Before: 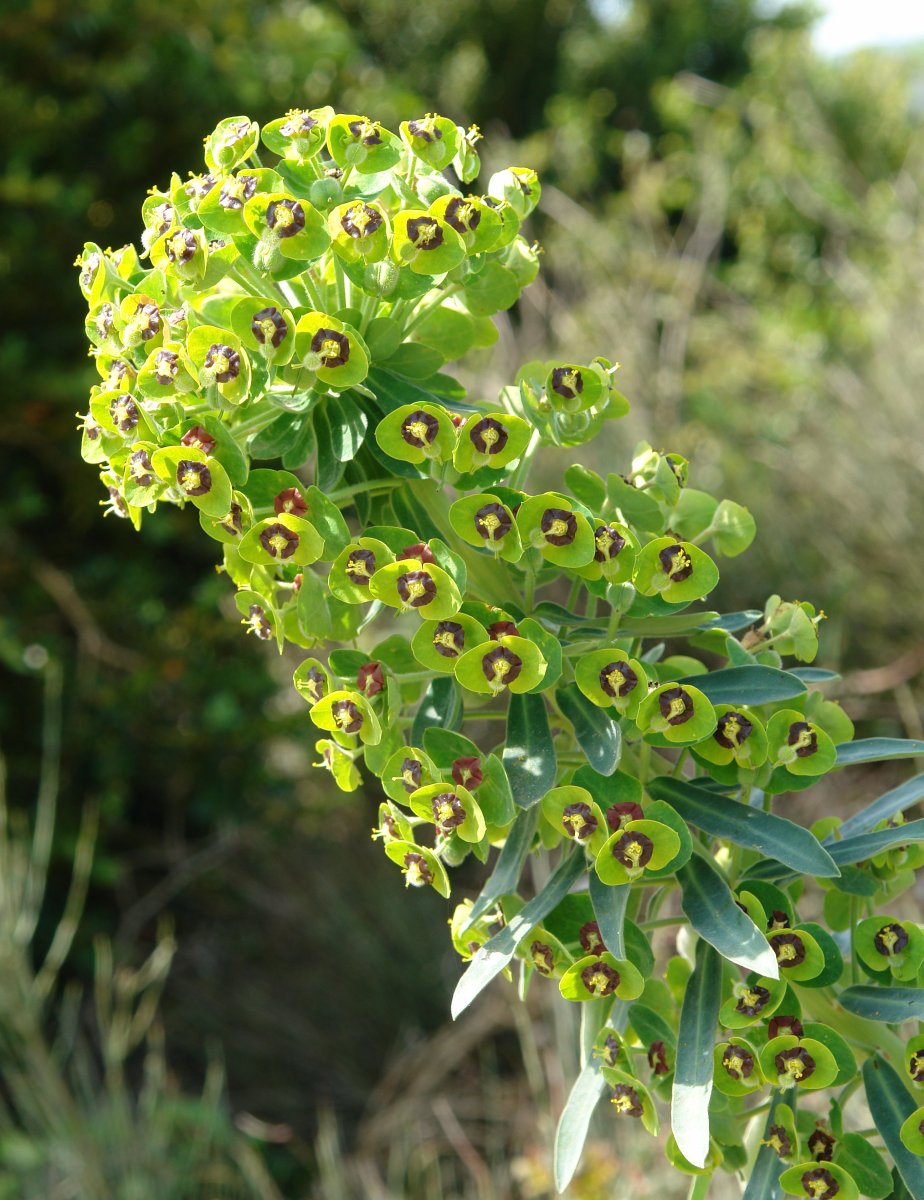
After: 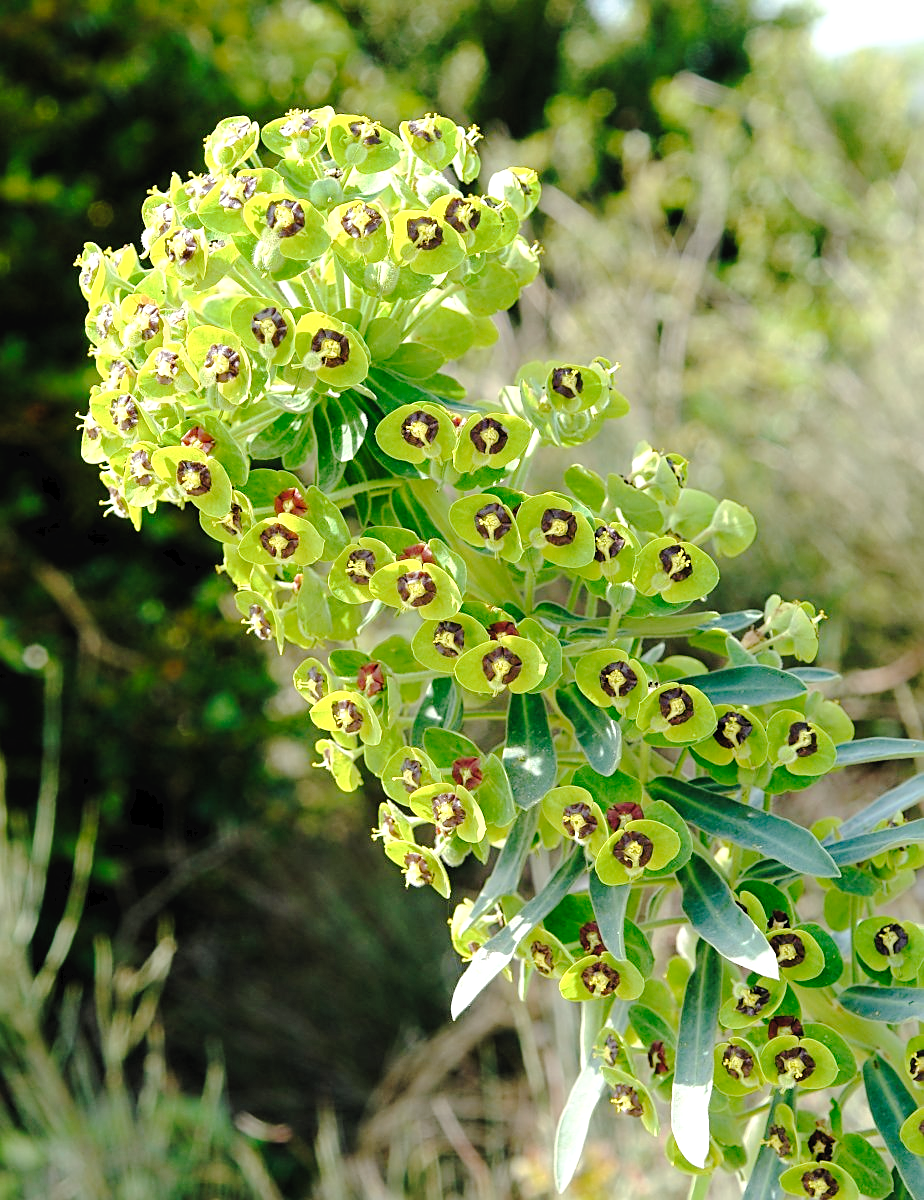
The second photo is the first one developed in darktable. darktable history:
sharpen: on, module defaults
tone curve: curves: ch0 [(0, 0) (0.003, 0.026) (0.011, 0.025) (0.025, 0.022) (0.044, 0.022) (0.069, 0.028) (0.1, 0.041) (0.136, 0.062) (0.177, 0.103) (0.224, 0.167) (0.277, 0.242) (0.335, 0.343) (0.399, 0.452) (0.468, 0.539) (0.543, 0.614) (0.623, 0.683) (0.709, 0.749) (0.801, 0.827) (0.898, 0.918) (1, 1)], preserve colors none
rgb levels: levels [[0.013, 0.434, 0.89], [0, 0.5, 1], [0, 0.5, 1]]
exposure: black level correction -0.008, exposure 0.067 EV, compensate highlight preservation false
